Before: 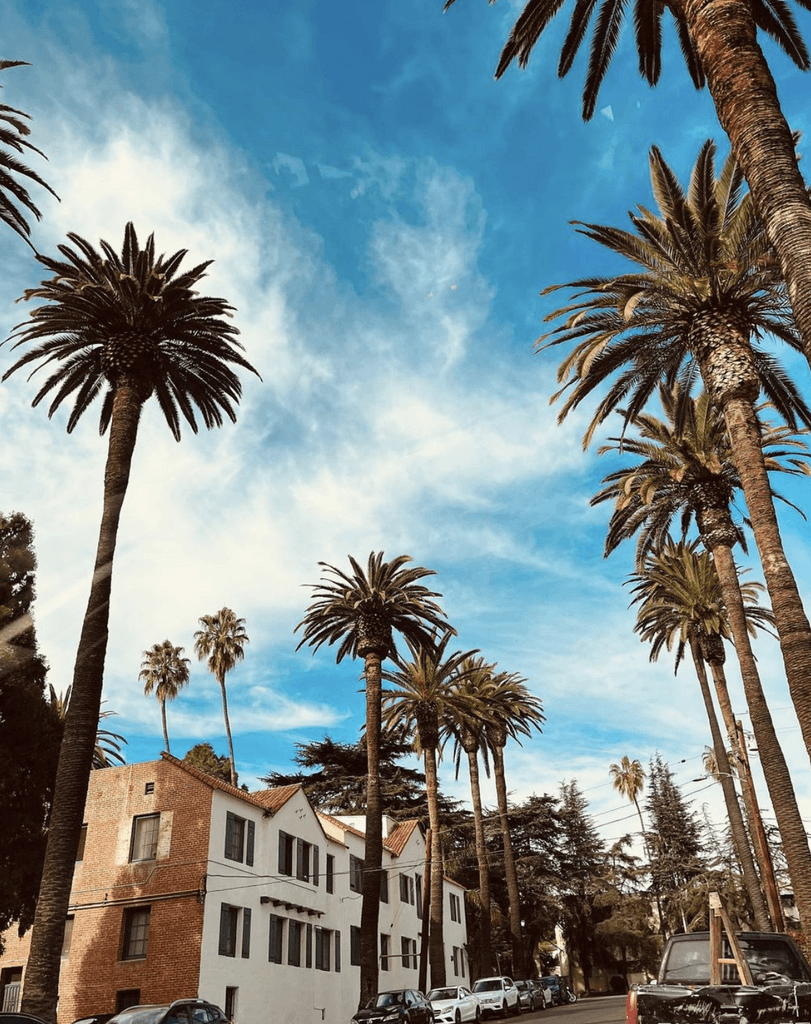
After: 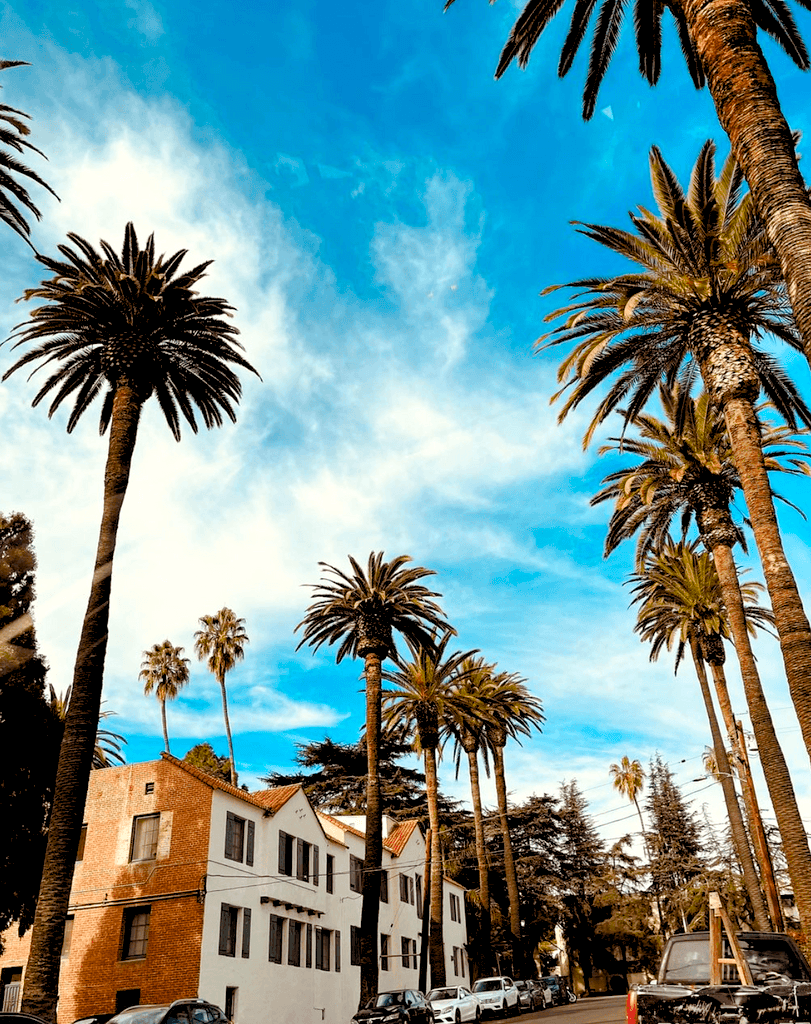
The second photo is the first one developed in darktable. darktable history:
levels: levels [0, 0.499, 1]
rgb levels: levels [[0.013, 0.434, 0.89], [0, 0.5, 1], [0, 0.5, 1]]
color balance rgb: perceptual saturation grading › global saturation 35%, perceptual saturation grading › highlights -30%, perceptual saturation grading › shadows 35%, perceptual brilliance grading › global brilliance 3%, perceptual brilliance grading › highlights -3%, perceptual brilliance grading › shadows 3%
